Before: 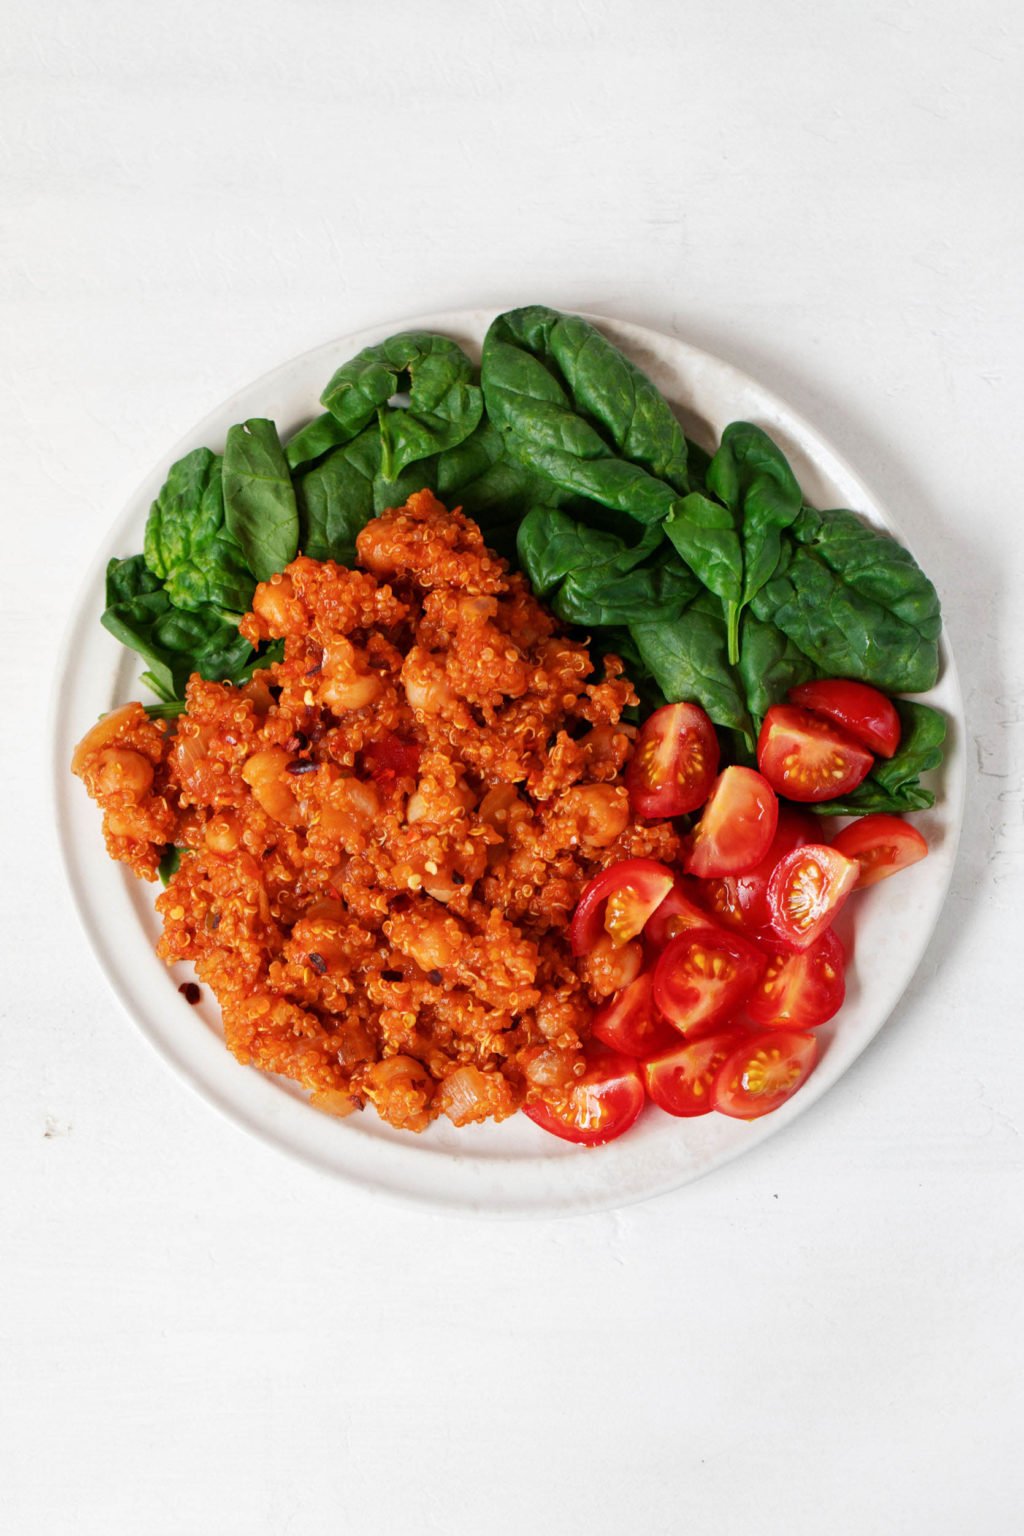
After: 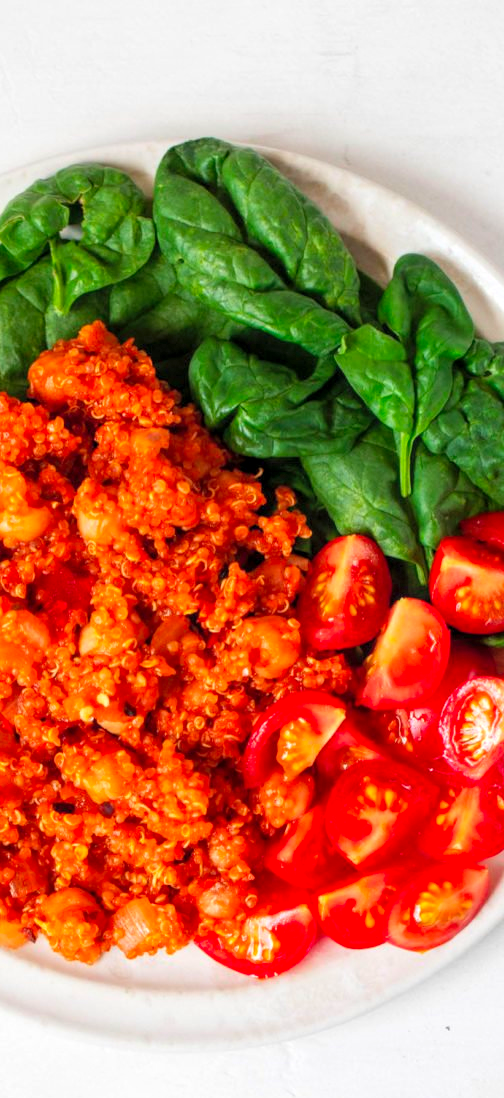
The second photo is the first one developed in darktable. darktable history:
crop: left 32.078%, top 10.99%, right 18.664%, bottom 17.513%
local contrast: on, module defaults
contrast brightness saturation: contrast 0.067, brightness 0.173, saturation 0.406
